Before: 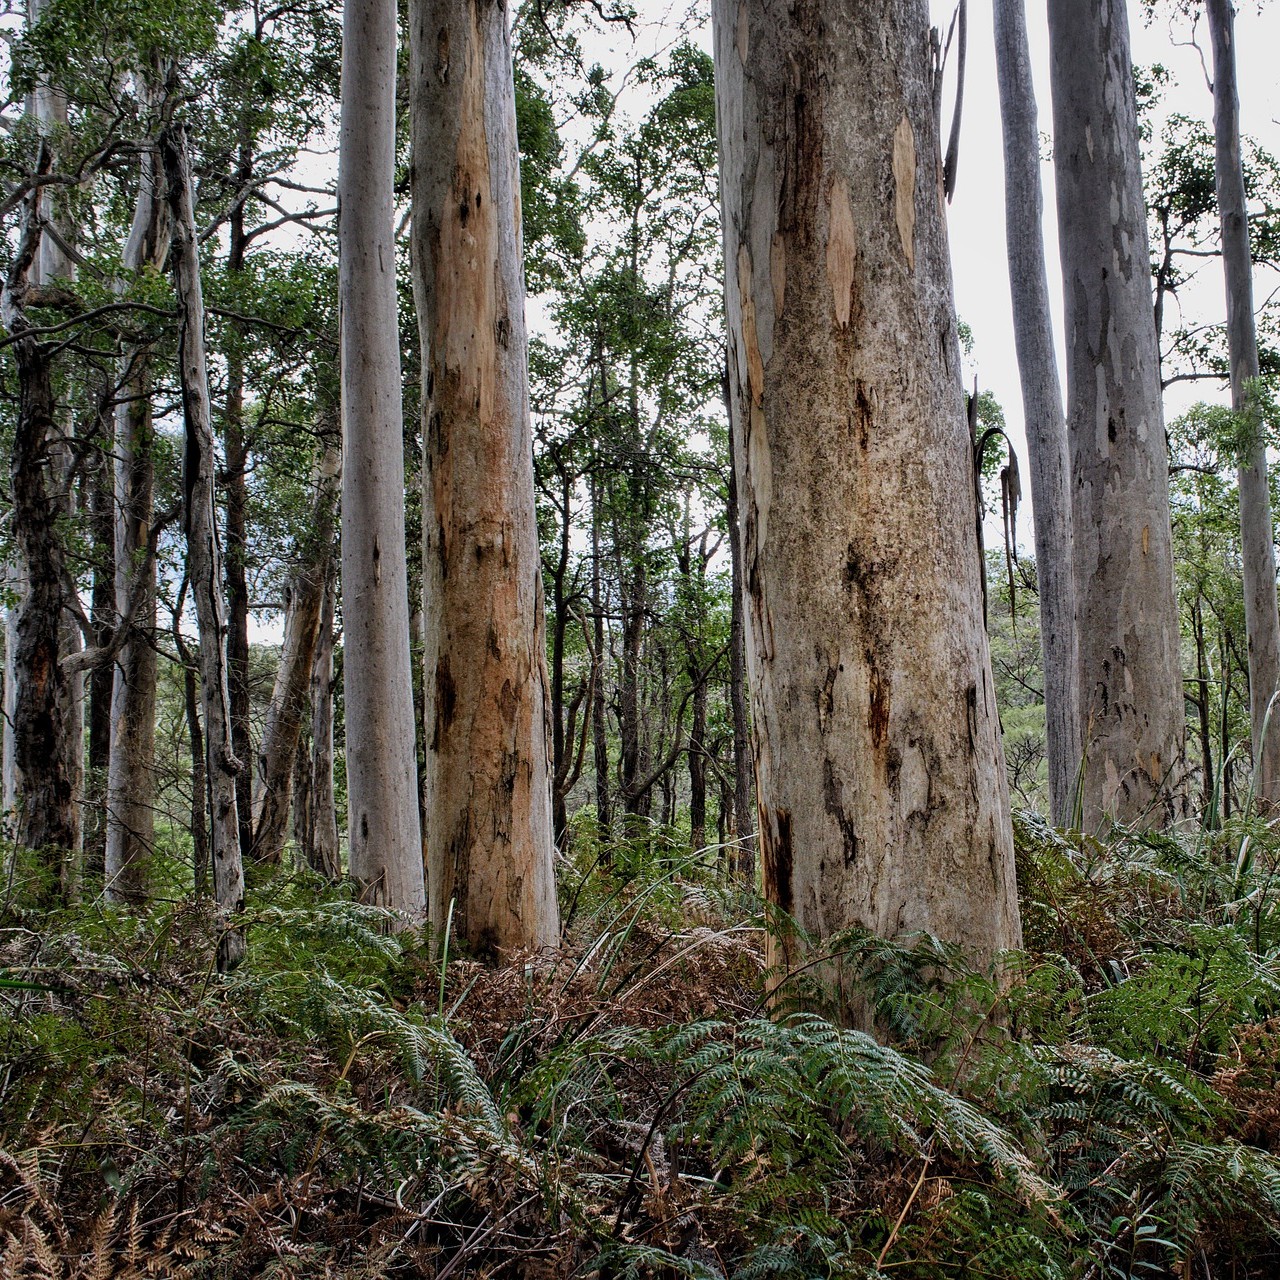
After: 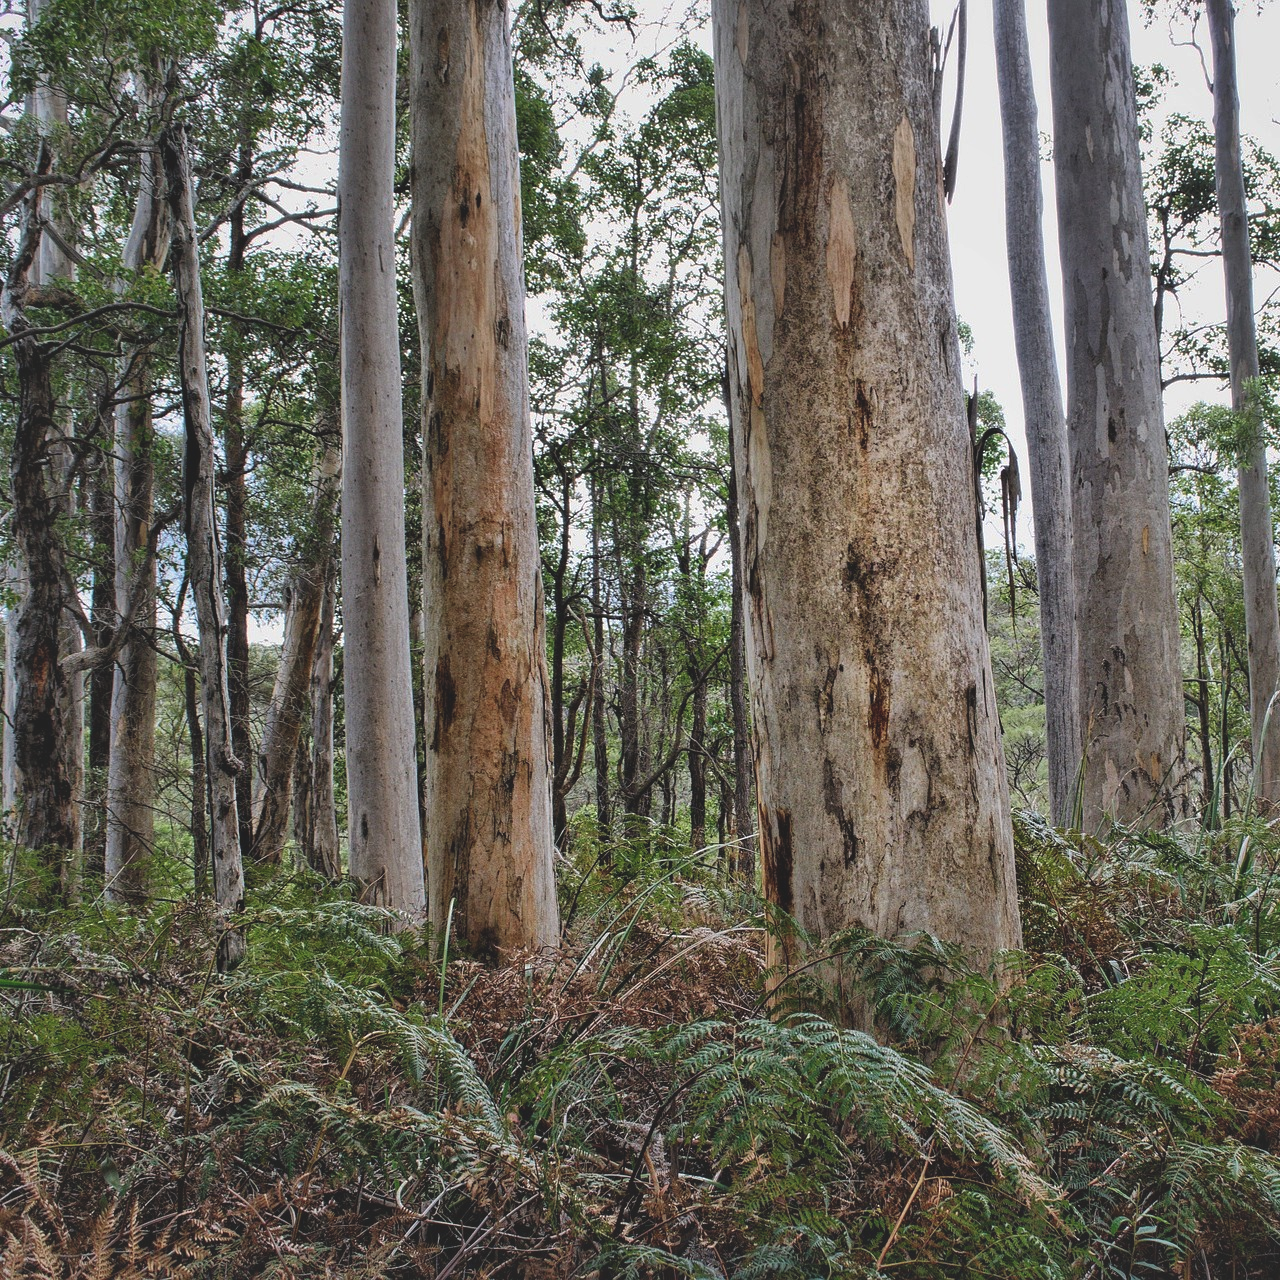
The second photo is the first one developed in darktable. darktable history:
exposure: black level correction -0.009, exposure 0.068 EV, compensate exposure bias true, compensate highlight preservation false
shadows and highlights: on, module defaults
